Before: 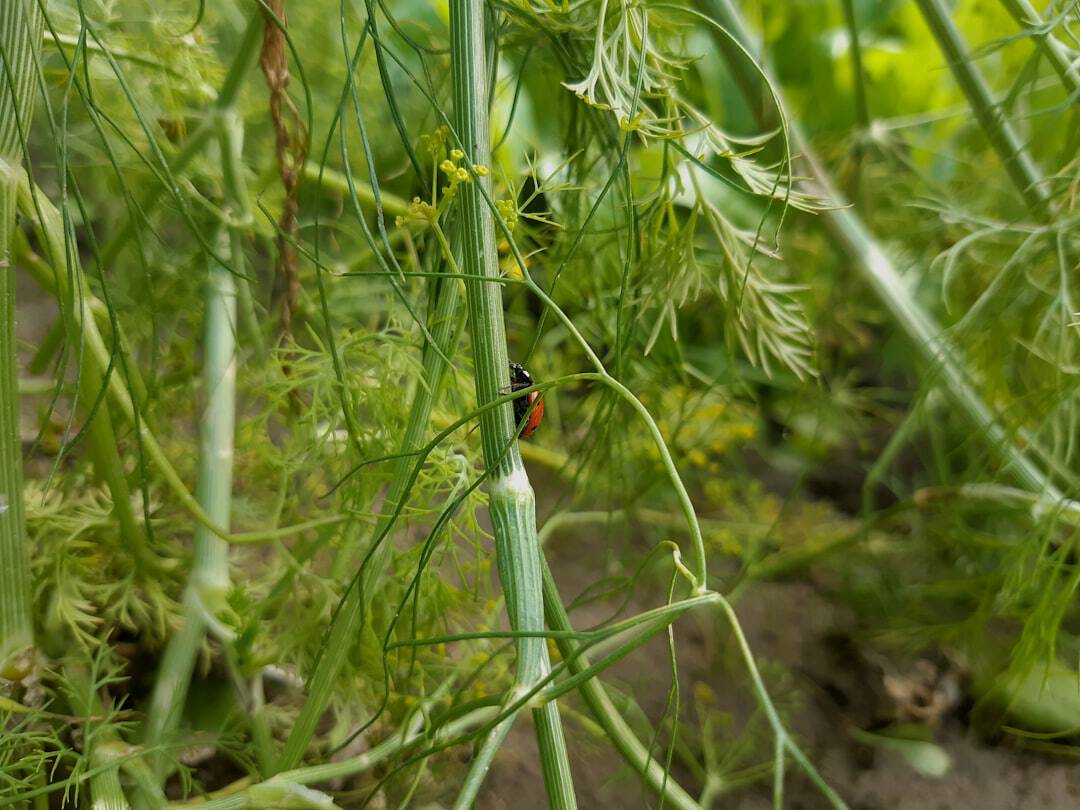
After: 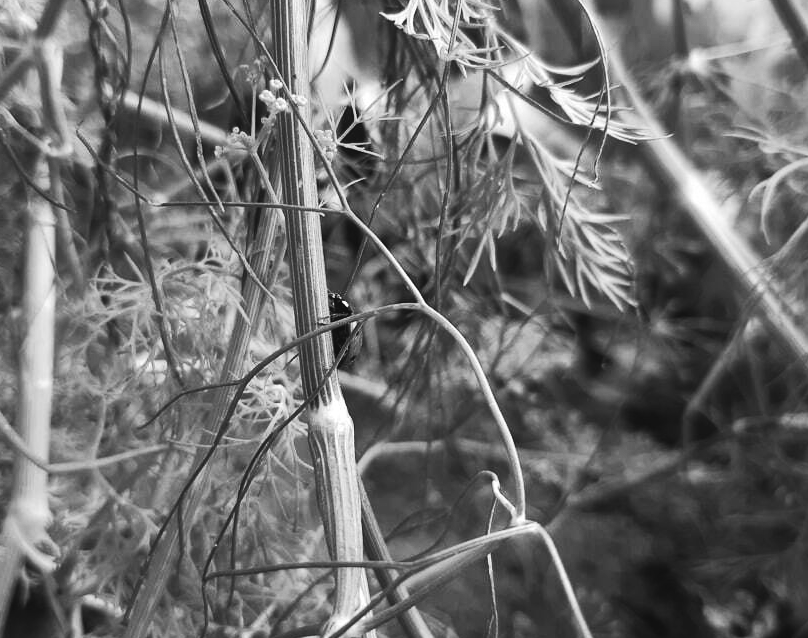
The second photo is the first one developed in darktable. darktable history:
crop: left 16.768%, top 8.653%, right 8.362%, bottom 12.485%
exposure: black level correction 0.001, exposure -0.125 EV, compensate exposure bias true, compensate highlight preservation false
tone curve: curves: ch0 [(0, 0.045) (0.155, 0.169) (0.46, 0.466) (0.751, 0.788) (1, 0.961)]; ch1 [(0, 0) (0.43, 0.408) (0.472, 0.469) (0.505, 0.503) (0.553, 0.563) (0.592, 0.581) (0.631, 0.625) (1, 1)]; ch2 [(0, 0) (0.505, 0.495) (0.55, 0.557) (0.583, 0.573) (1, 1)], color space Lab, independent channels, preserve colors none
tone equalizer: -8 EV -1.08 EV, -7 EV -1.01 EV, -6 EV -0.867 EV, -5 EV -0.578 EV, -3 EV 0.578 EV, -2 EV 0.867 EV, -1 EV 1.01 EV, +0 EV 1.08 EV, edges refinement/feathering 500, mask exposure compensation -1.57 EV, preserve details no
monochrome: a 30.25, b 92.03
